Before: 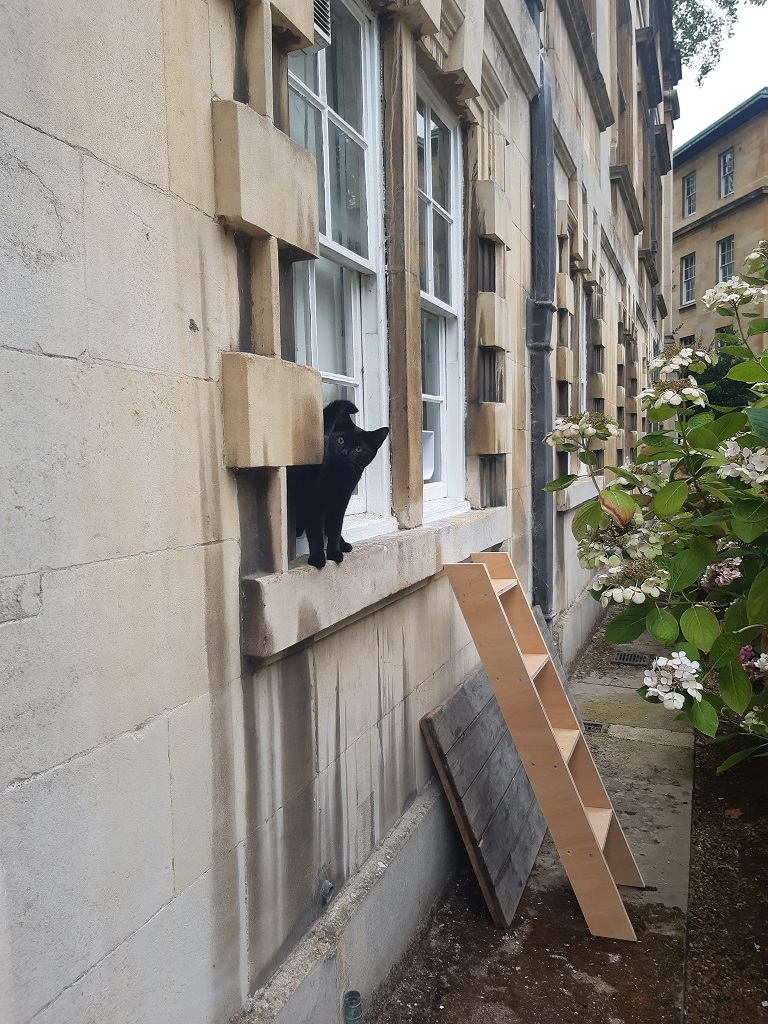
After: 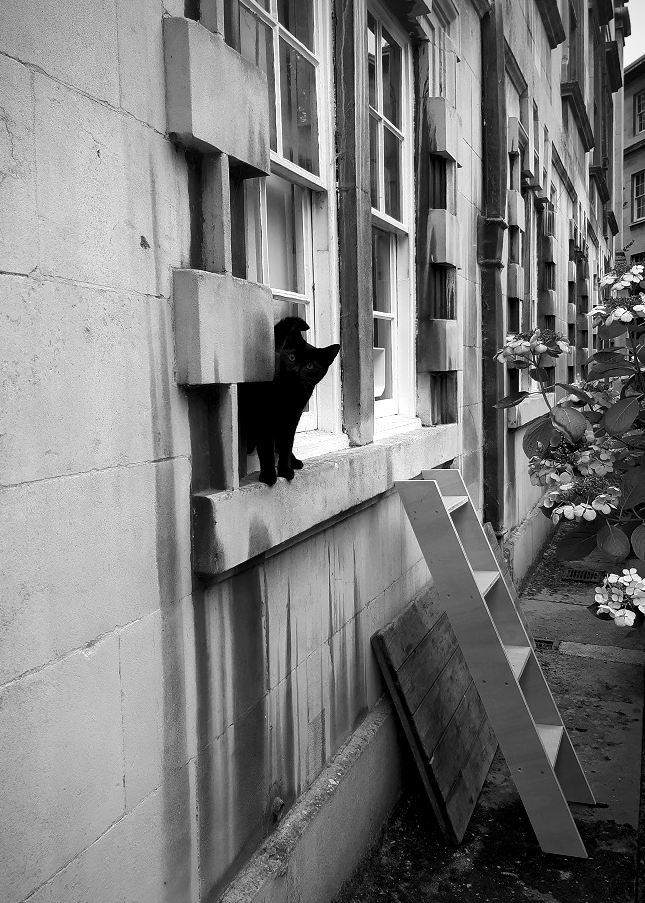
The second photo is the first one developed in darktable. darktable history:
exposure: black level correction 0.001, compensate highlight preservation false
vignetting: on, module defaults
tone equalizer: -8 EV -0.001 EV, -7 EV 0.001 EV, -6 EV -0.002 EV, -5 EV -0.003 EV, -4 EV -0.062 EV, -3 EV -0.222 EV, -2 EV -0.267 EV, -1 EV 0.105 EV, +0 EV 0.303 EV
white balance: red 1.009, blue 1.027
vibrance: on, module defaults
levels: levels [0.116, 0.574, 1]
crop: left 6.446%, top 8.188%, right 9.538%, bottom 3.548%
monochrome: a 2.21, b -1.33, size 2.2
